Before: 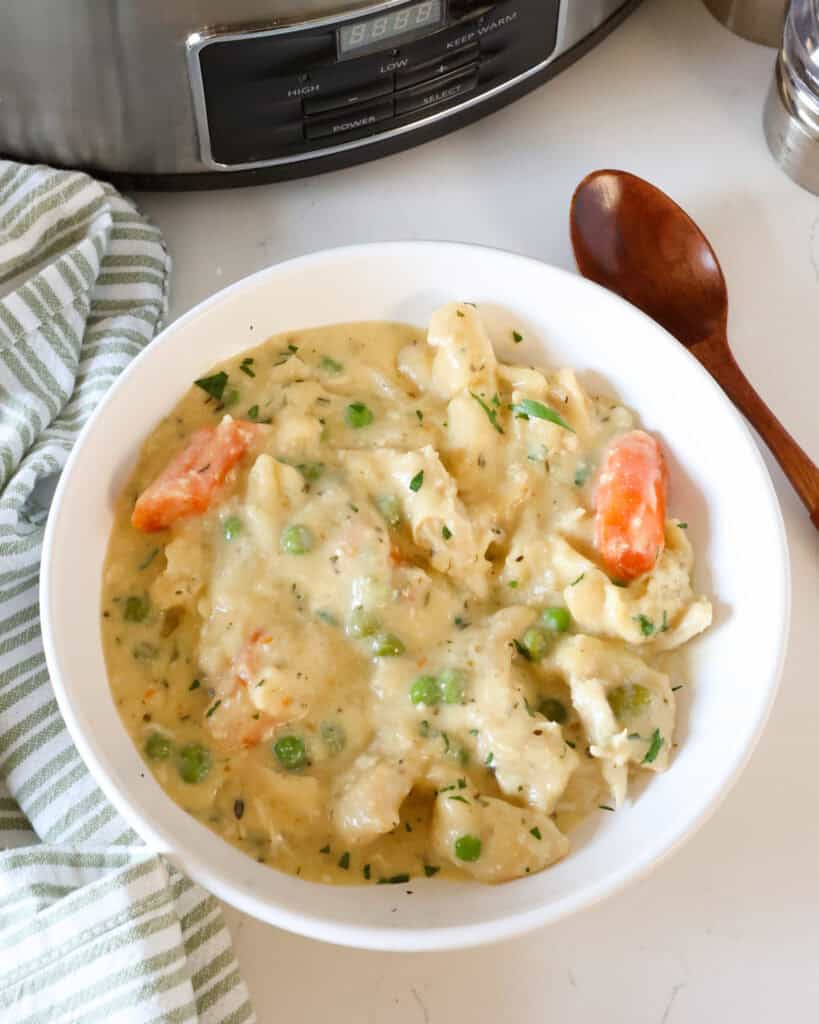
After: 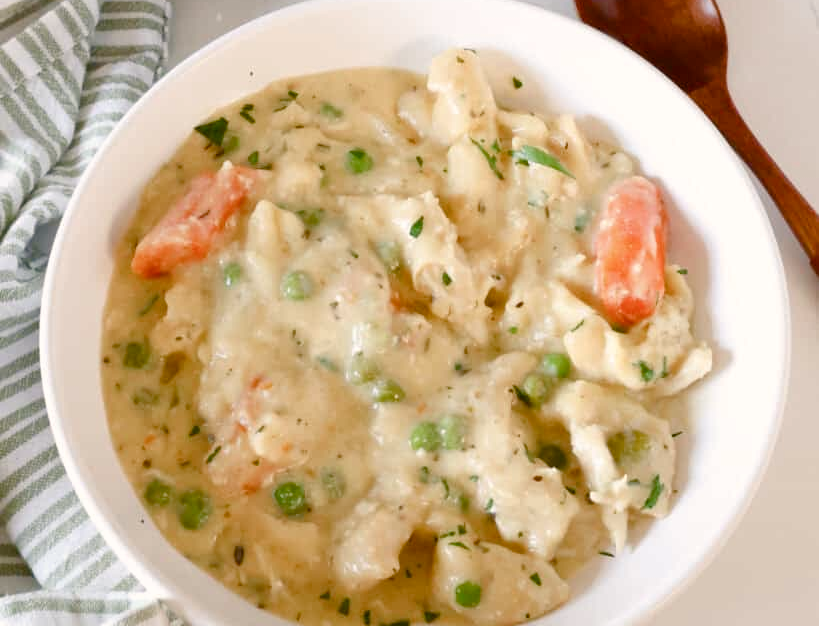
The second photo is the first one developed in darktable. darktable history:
color balance rgb: highlights gain › chroma 1.573%, highlights gain › hue 57.33°, perceptual saturation grading › global saturation 20%, perceptual saturation grading › highlights -48.962%, perceptual saturation grading › shadows 24.798%
crop and rotate: top 24.856%, bottom 13.988%
